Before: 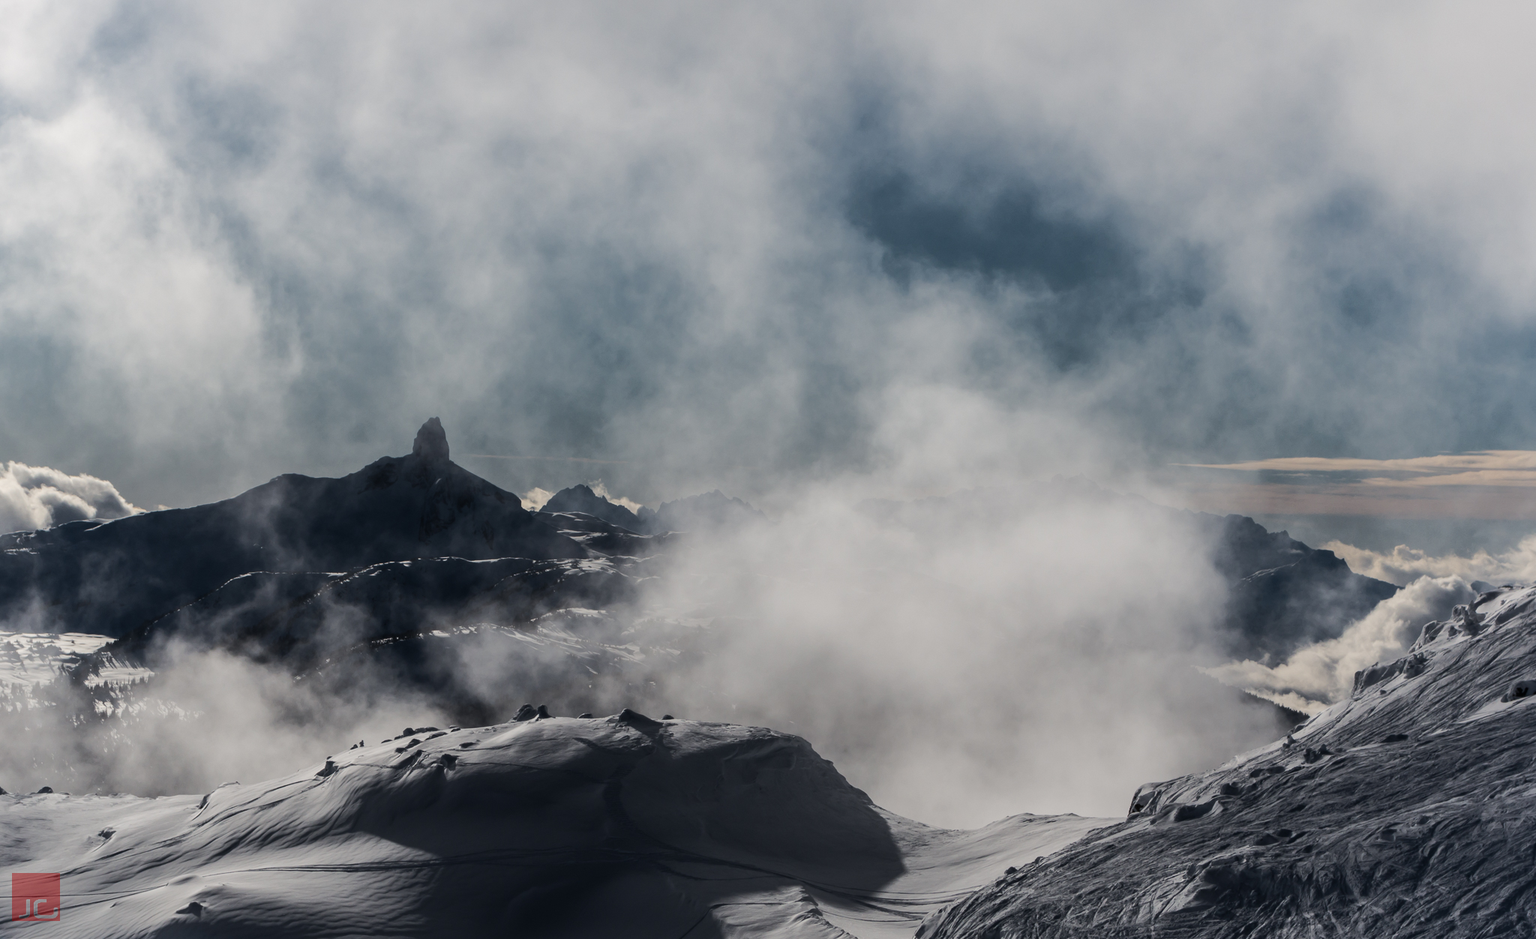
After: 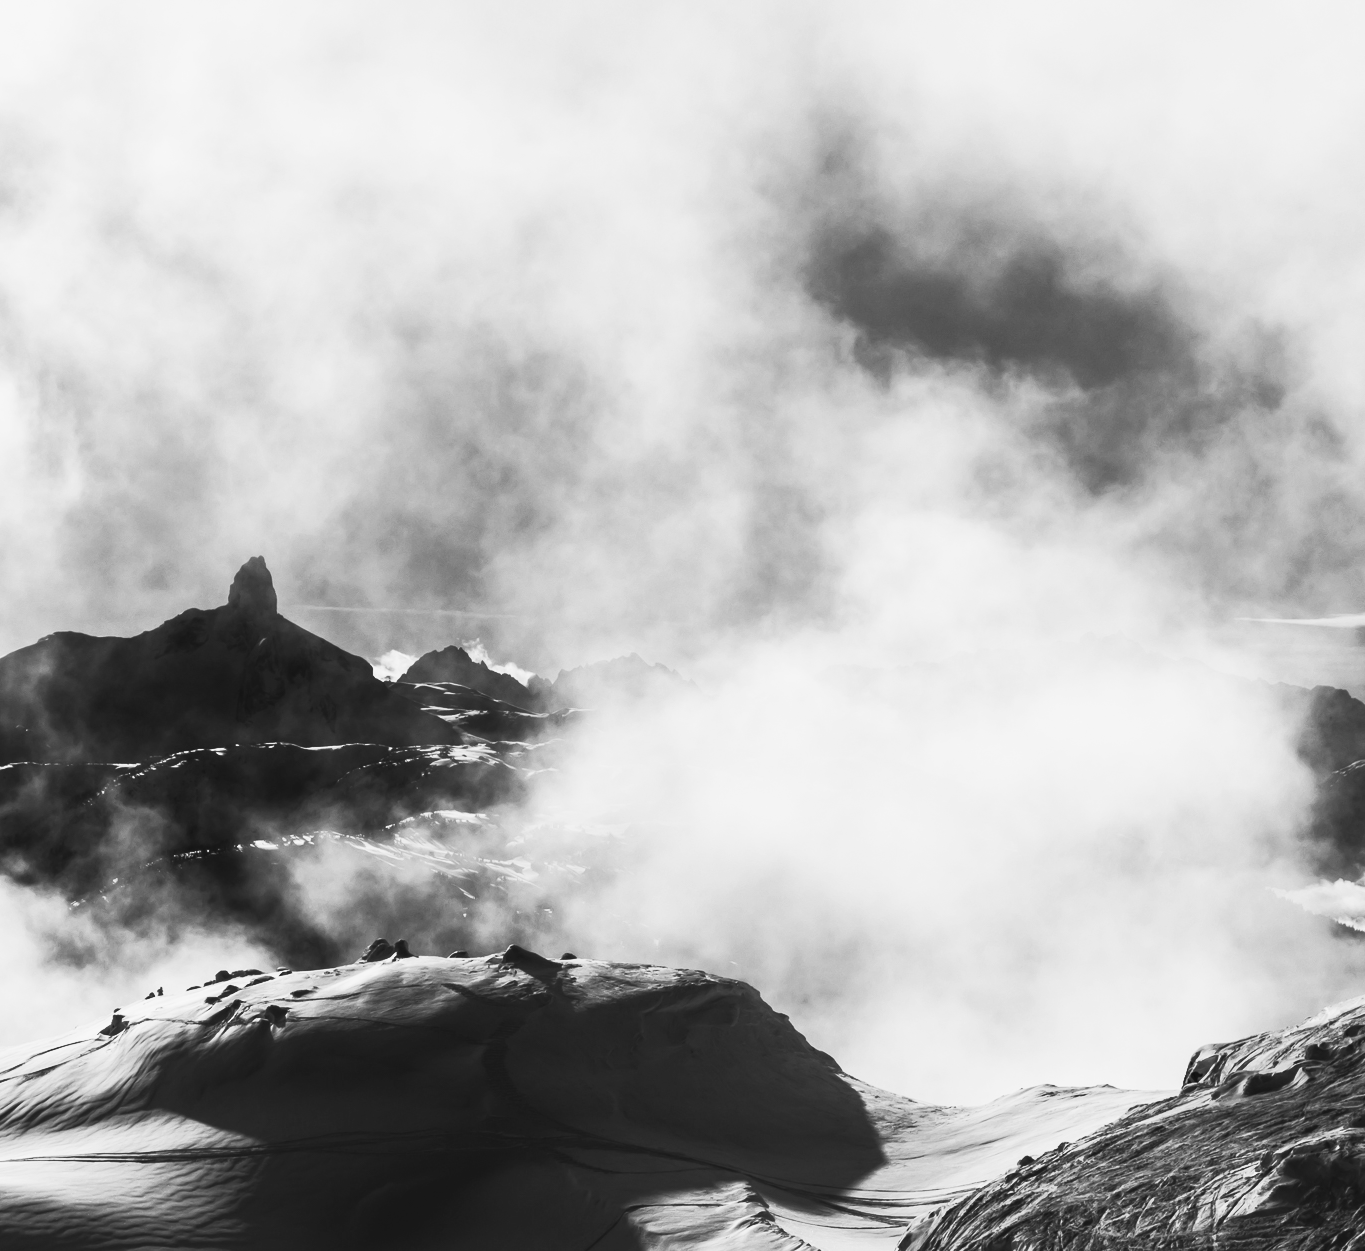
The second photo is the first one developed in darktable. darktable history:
contrast brightness saturation: contrast 0.53, brightness 0.47, saturation -1
crop and rotate: left 15.754%, right 17.579%
